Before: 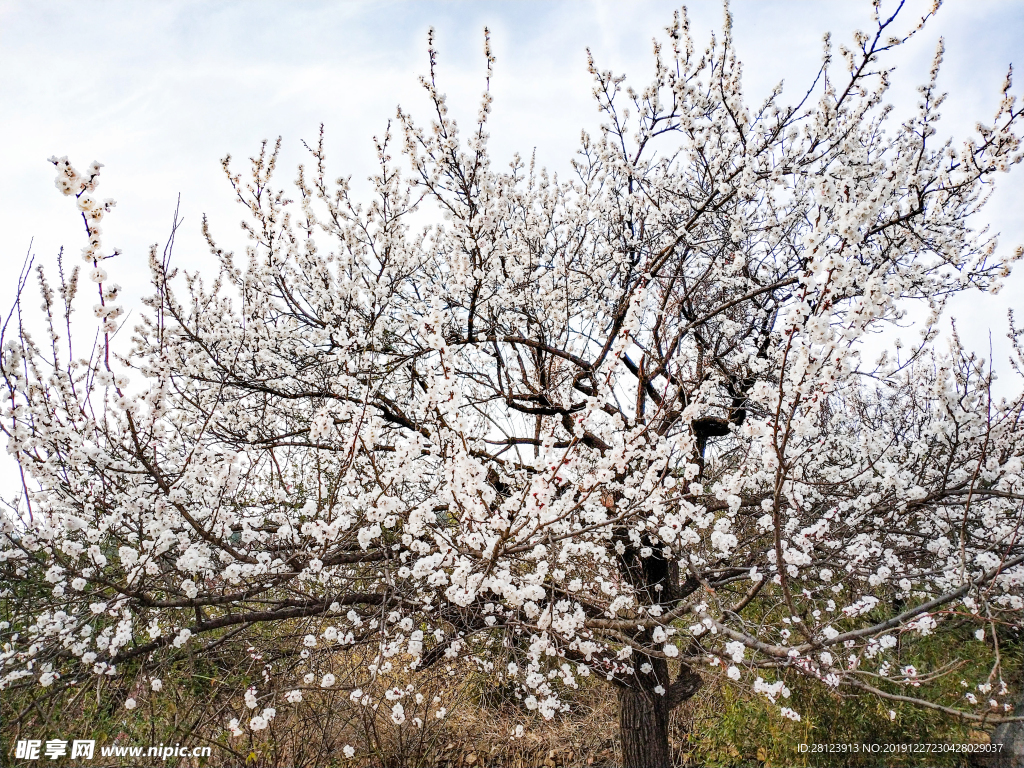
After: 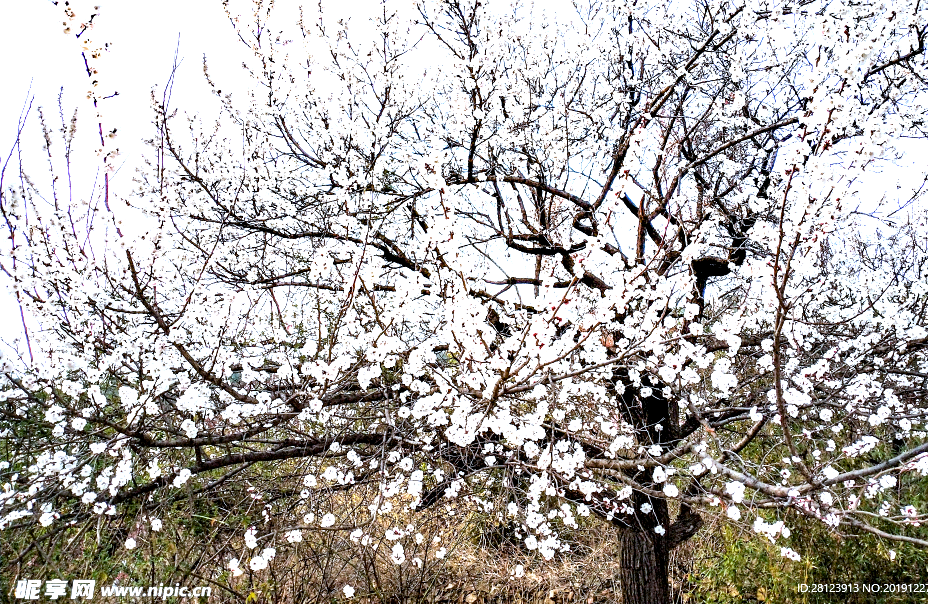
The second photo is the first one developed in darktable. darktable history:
crop: top 20.954%, right 9.341%, bottom 0.304%
color balance rgb: shadows lift › luminance -9.299%, power › luminance -14.817%, perceptual saturation grading › global saturation 0.706%, global vibrance 9.572%
color calibration: x 0.369, y 0.382, temperature 4316.66 K, saturation algorithm version 1 (2020)
exposure: black level correction 0.008, exposure 0.984 EV, compensate exposure bias true, compensate highlight preservation false
